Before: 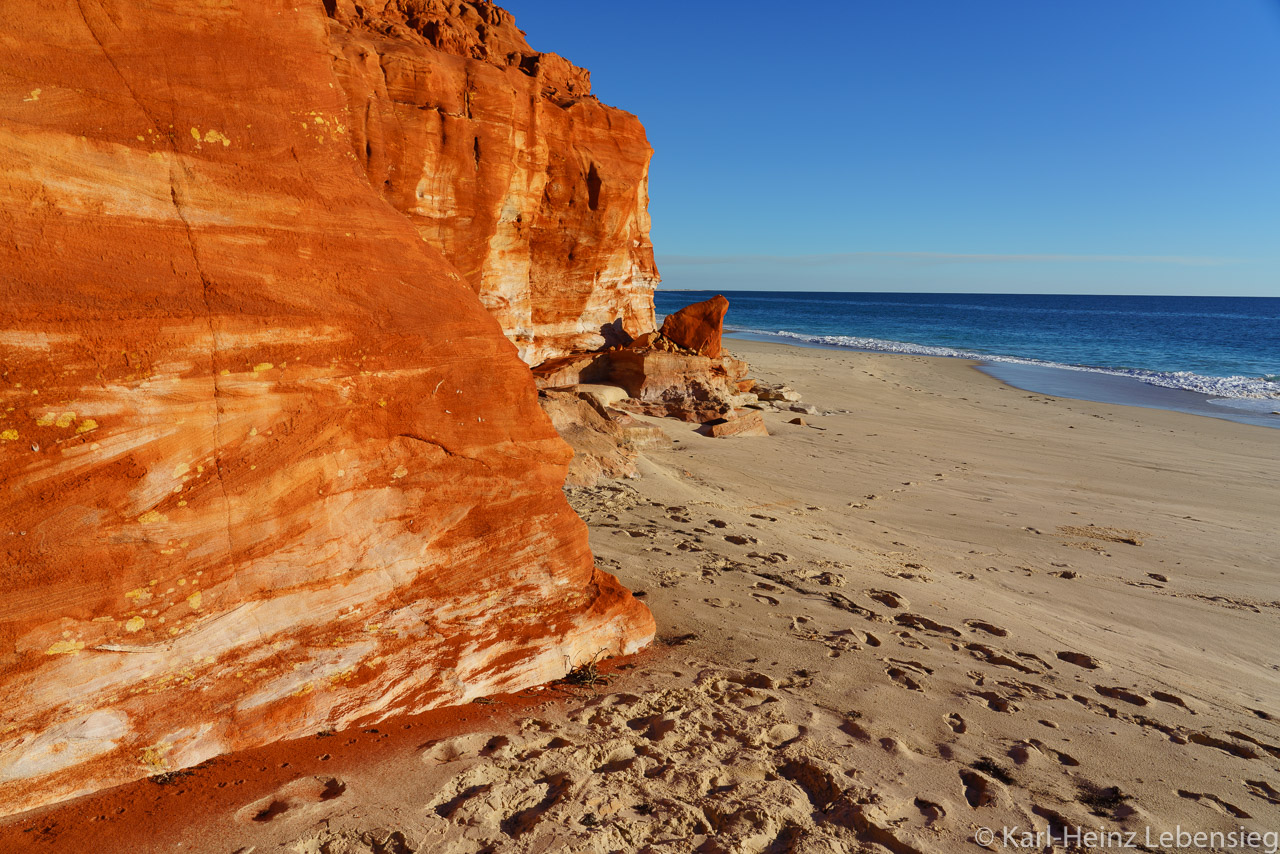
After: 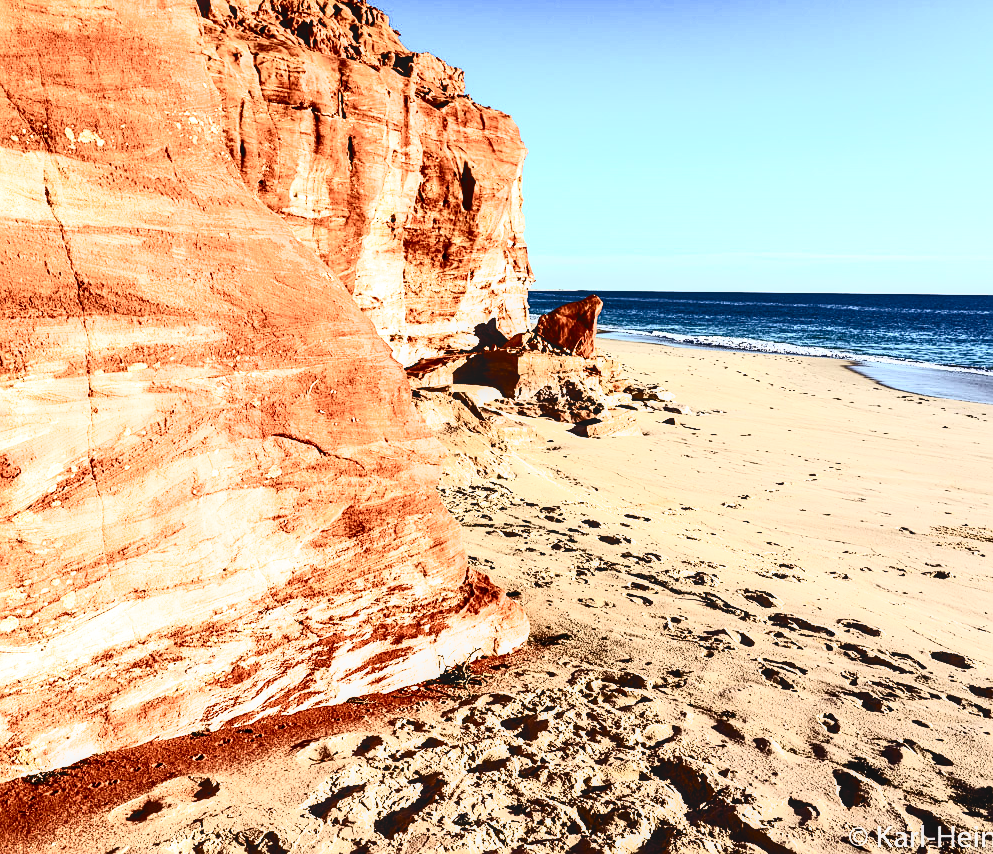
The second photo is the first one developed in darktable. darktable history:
exposure: black level correction 0.001, exposure 0.498 EV, compensate exposure bias true, compensate highlight preservation false
crop: left 9.851%, right 12.515%
contrast brightness saturation: contrast 0.919, brightness 0.201
sharpen: on, module defaults
local contrast: on, module defaults
contrast equalizer: octaves 7, y [[0.5, 0.5, 0.478, 0.5, 0.5, 0.5], [0.5 ×6], [0.5 ×6], [0 ×6], [0 ×6]], mix 0.295
filmic rgb: black relative exposure -8.18 EV, white relative exposure 2.2 EV, target white luminance 99.888%, hardness 7.11, latitude 74.67%, contrast 1.323, highlights saturation mix -2.93%, shadows ↔ highlights balance 30.79%, color science v6 (2022)
